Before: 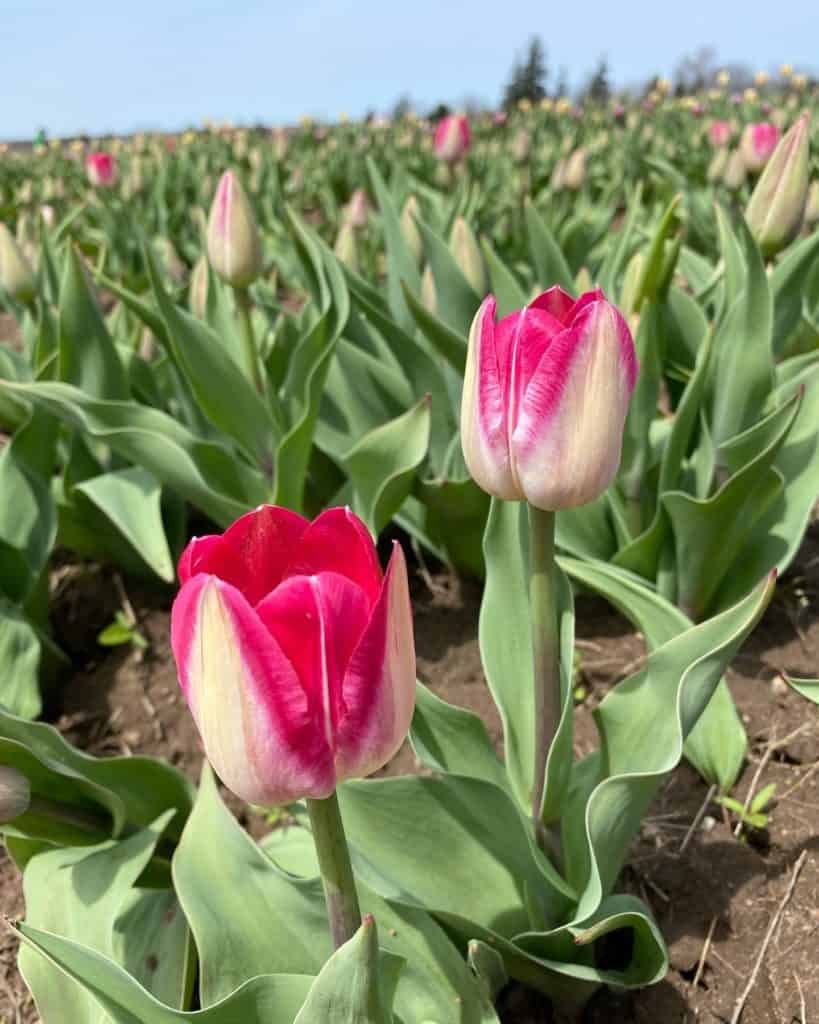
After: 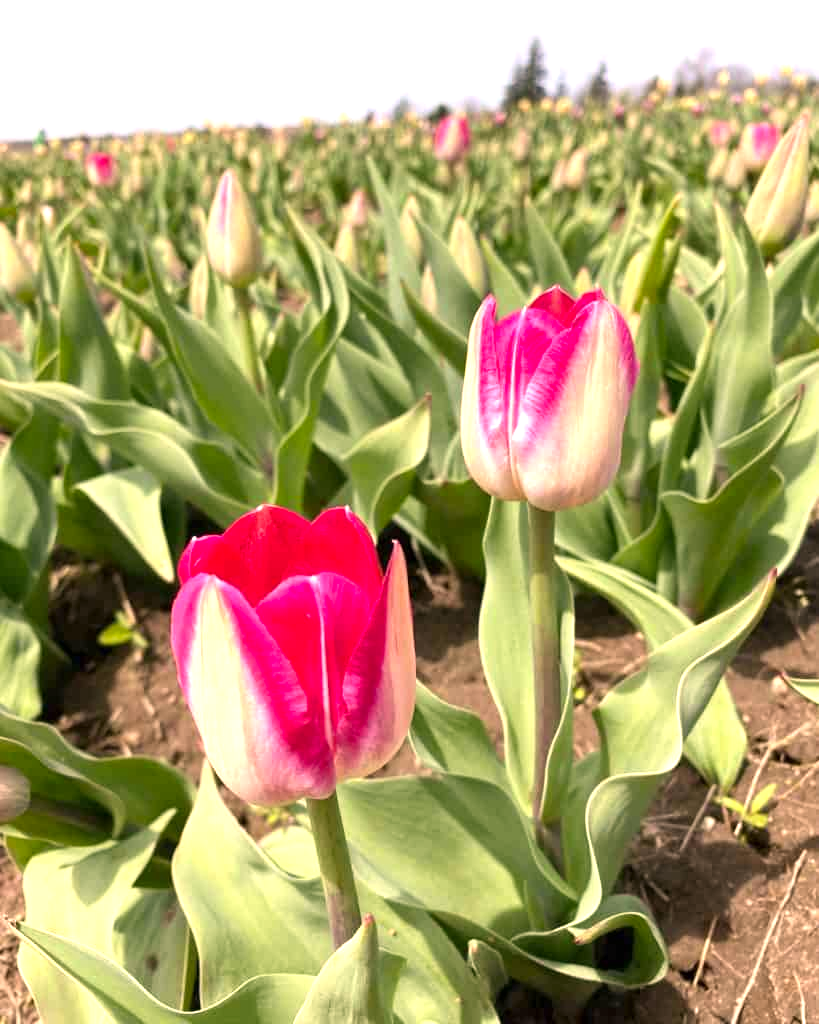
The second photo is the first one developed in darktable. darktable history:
exposure: exposure 0.766 EV, compensate highlight preservation false
color correction: highlights a* 11.96, highlights b* 11.58
